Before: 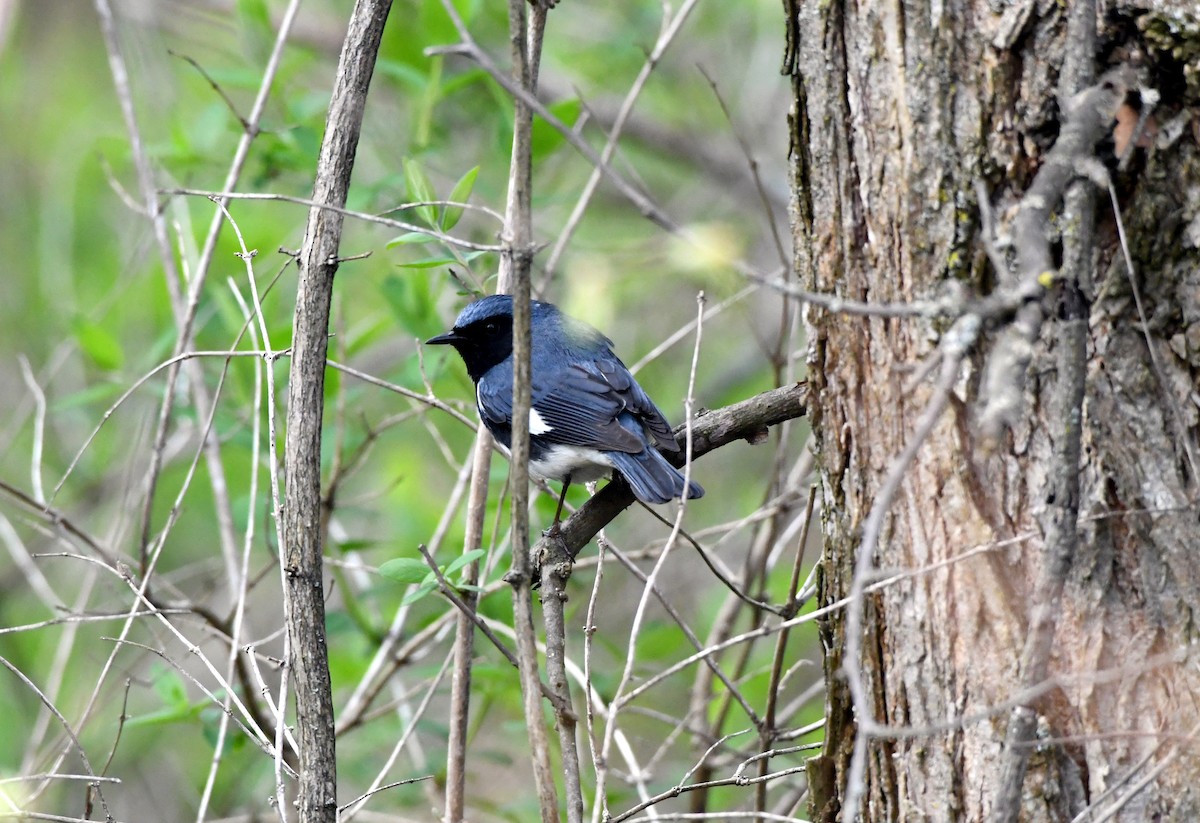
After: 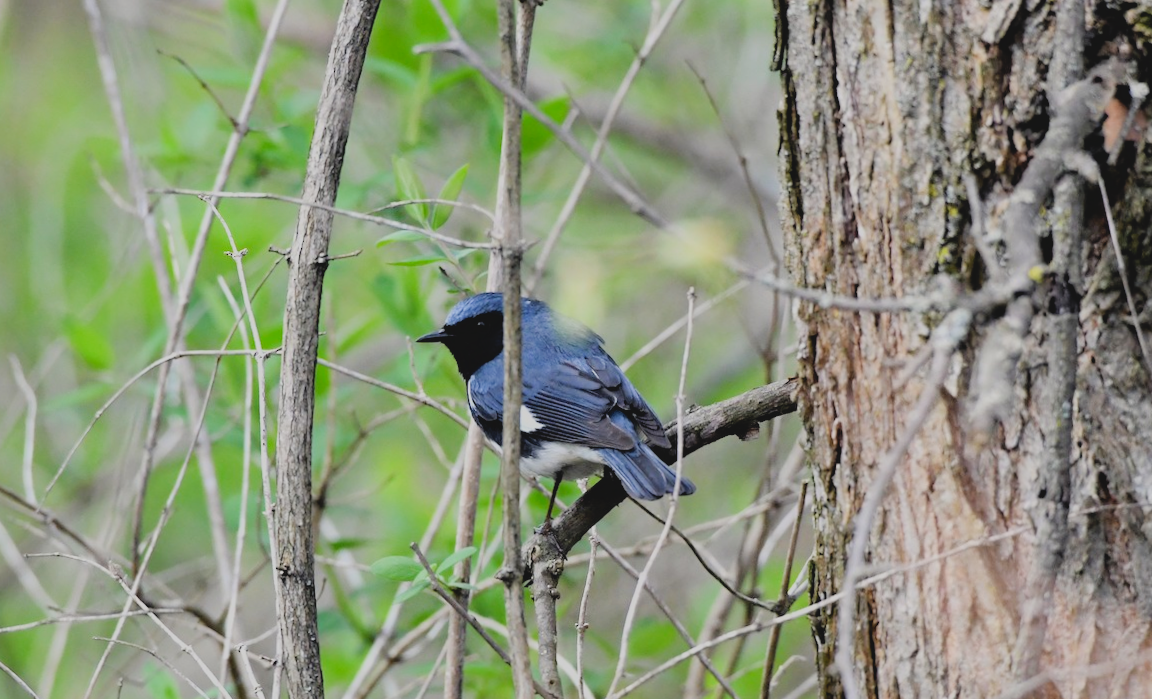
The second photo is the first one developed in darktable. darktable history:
filmic rgb: black relative exposure -7.65 EV, white relative exposure 4.56 EV, hardness 3.61
crop and rotate: angle 0.33°, left 0.356%, right 2.784%, bottom 14.267%
contrast brightness saturation: contrast -0.097, brightness 0.05, saturation 0.077
